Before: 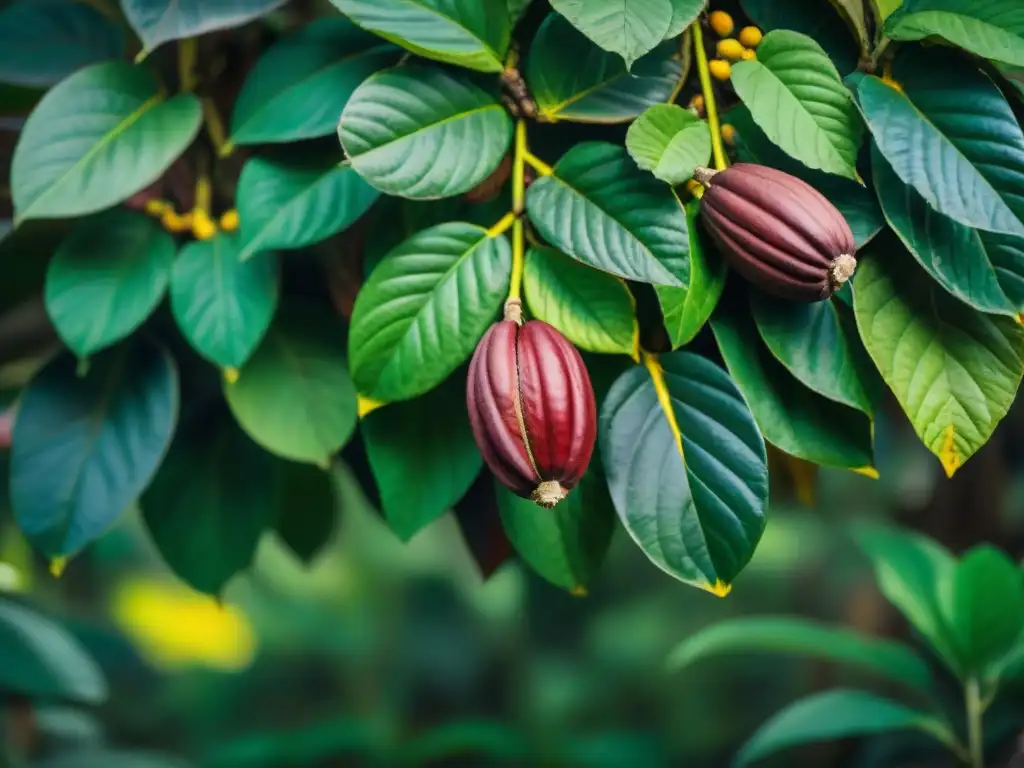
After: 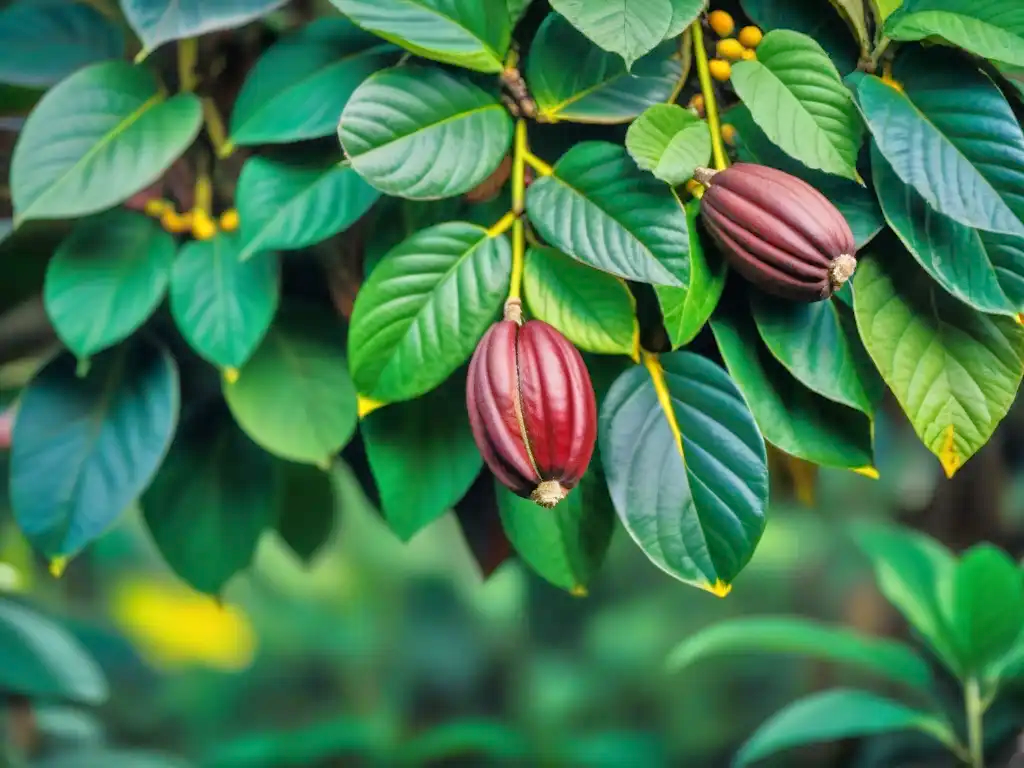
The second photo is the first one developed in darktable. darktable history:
tone equalizer: -7 EV 0.148 EV, -6 EV 0.562 EV, -5 EV 1.14 EV, -4 EV 1.36 EV, -3 EV 1.17 EV, -2 EV 0.6 EV, -1 EV 0.154 EV
